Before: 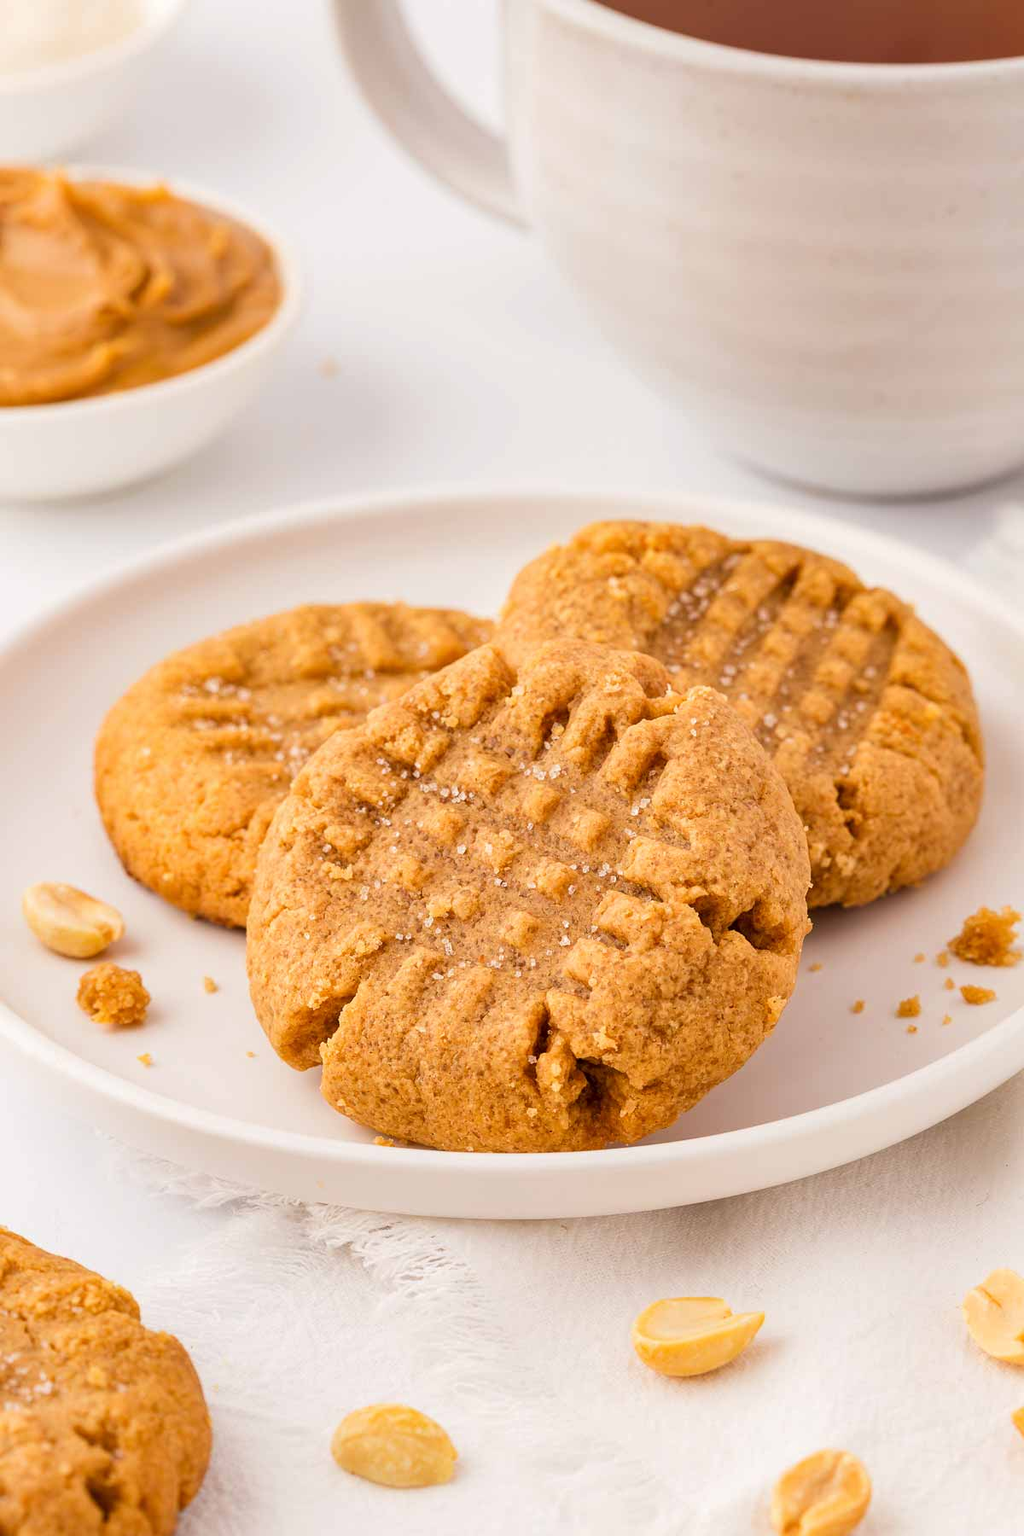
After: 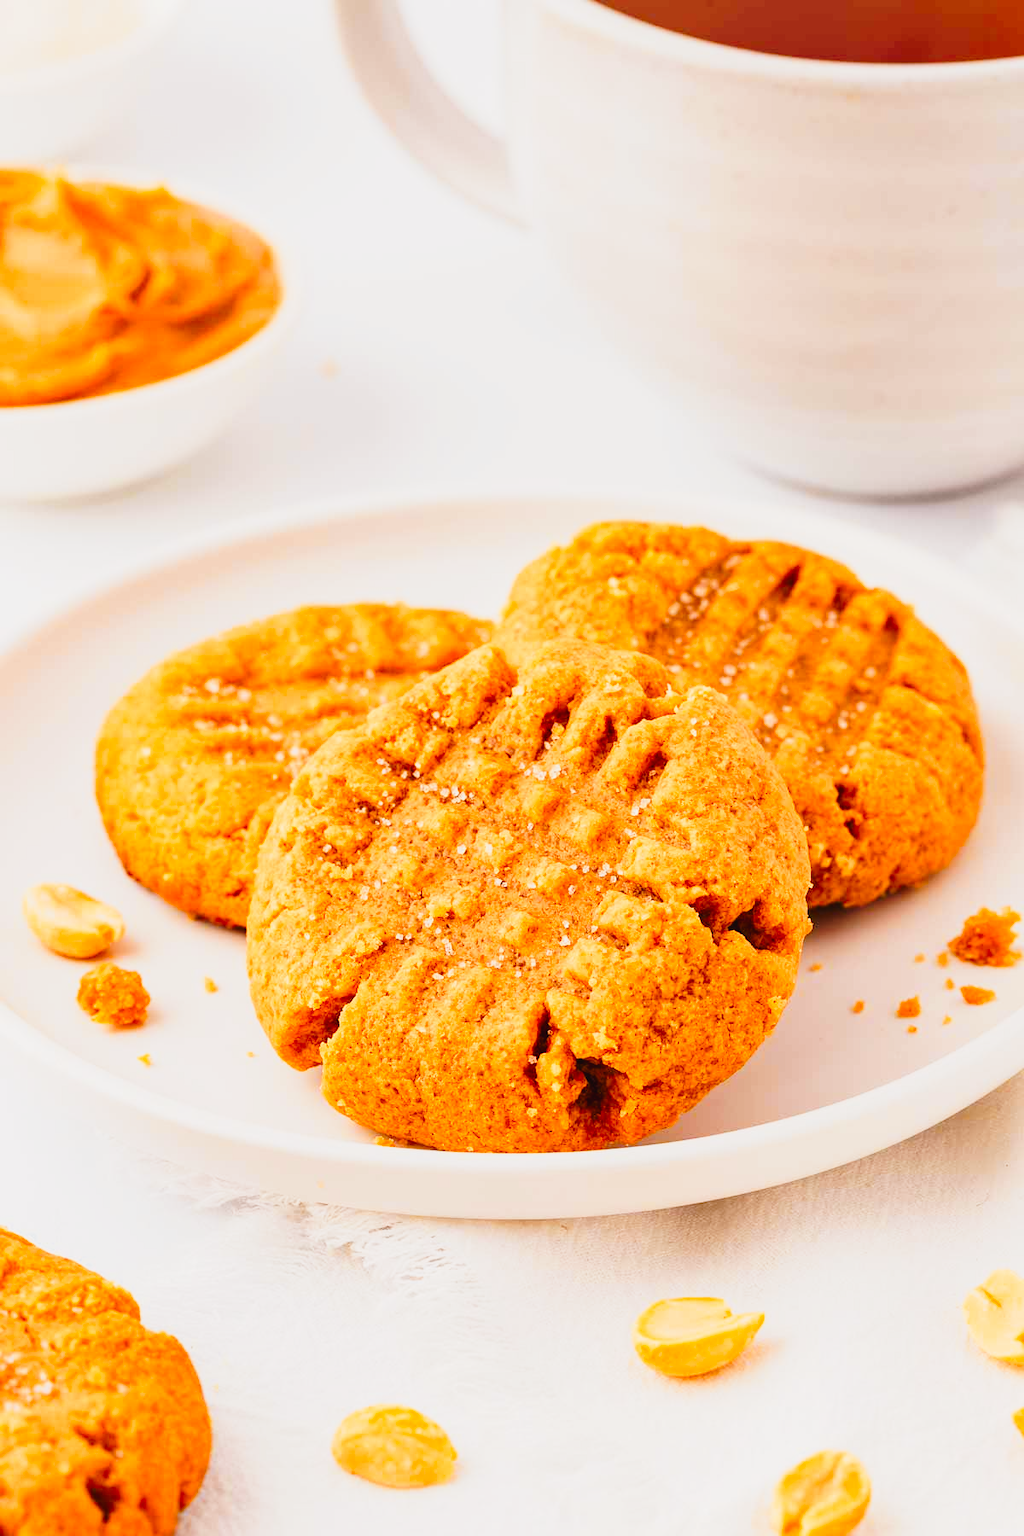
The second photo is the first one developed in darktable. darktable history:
tone curve: curves: ch0 [(0, 0.026) (0.058, 0.049) (0.246, 0.214) (0.437, 0.498) (0.55, 0.644) (0.657, 0.767) (0.822, 0.9) (1, 0.961)]; ch1 [(0, 0) (0.346, 0.307) (0.408, 0.369) (0.453, 0.457) (0.476, 0.489) (0.502, 0.493) (0.521, 0.515) (0.537, 0.531) (0.612, 0.641) (0.676, 0.728) (1, 1)]; ch2 [(0, 0) (0.346, 0.34) (0.434, 0.46) (0.485, 0.494) (0.5, 0.494) (0.511, 0.504) (0.537, 0.551) (0.579, 0.599) (0.625, 0.686) (1, 1)], preserve colors none
color zones: curves: ch0 [(0, 0.499) (0.143, 0.5) (0.286, 0.5) (0.429, 0.476) (0.571, 0.284) (0.714, 0.243) (0.857, 0.449) (1, 0.499)]; ch1 [(0, 0.532) (0.143, 0.645) (0.286, 0.696) (0.429, 0.211) (0.571, 0.504) (0.714, 0.493) (0.857, 0.495) (1, 0.532)]; ch2 [(0, 0.5) (0.143, 0.5) (0.286, 0.427) (0.429, 0.324) (0.571, 0.5) (0.714, 0.5) (0.857, 0.5) (1, 0.5)]
